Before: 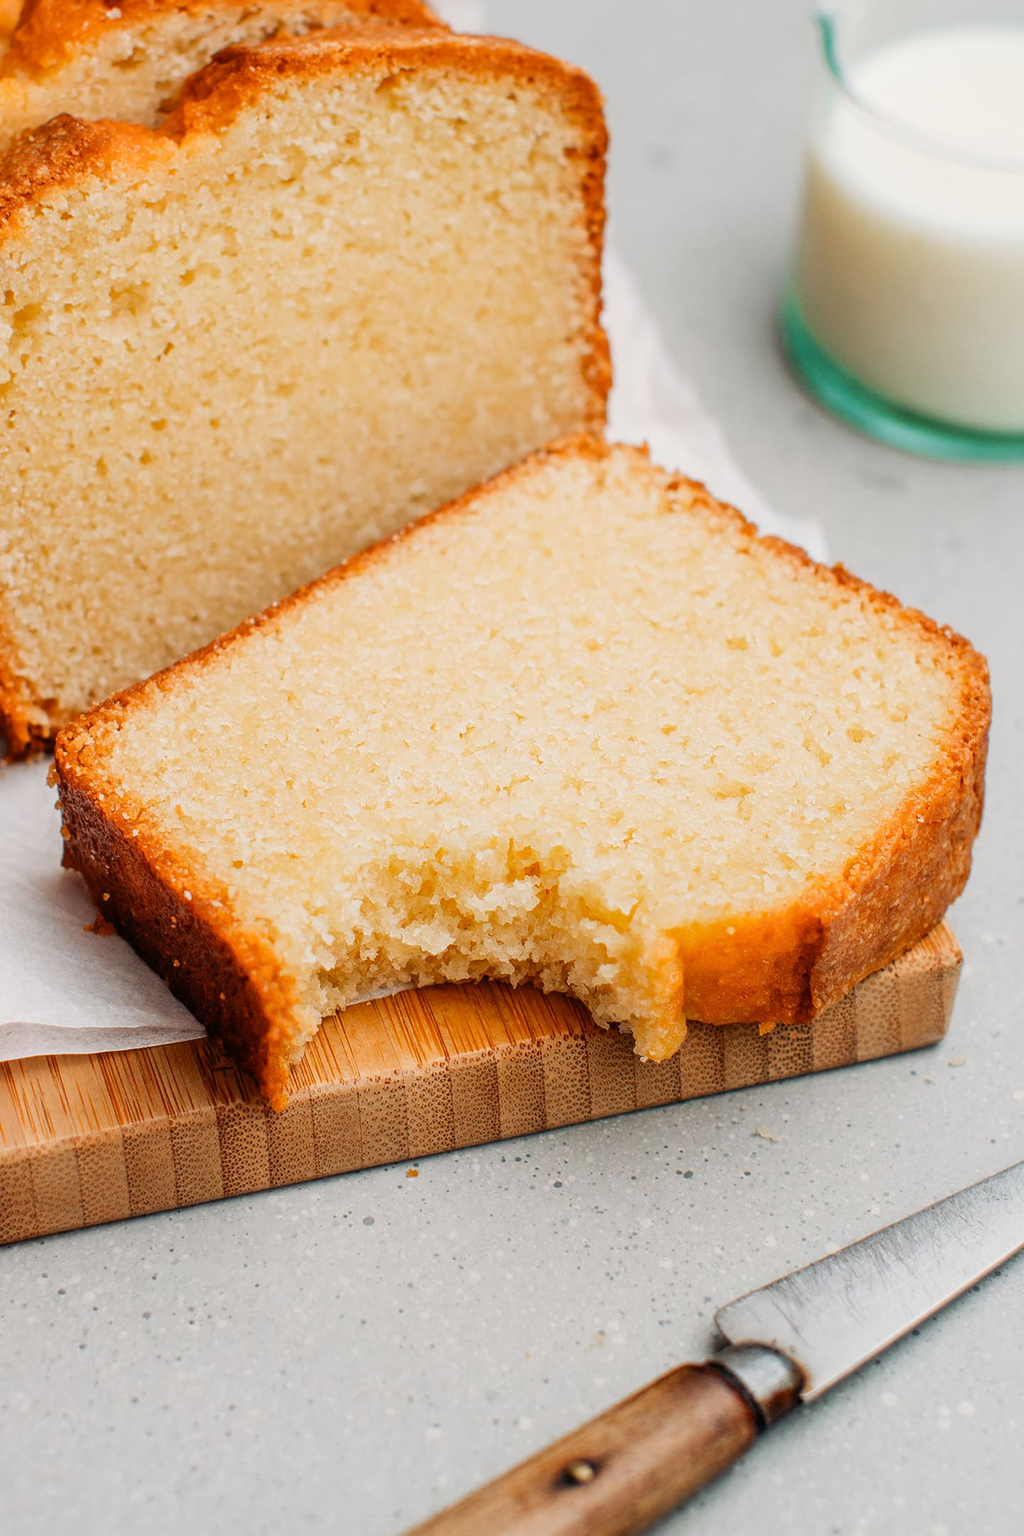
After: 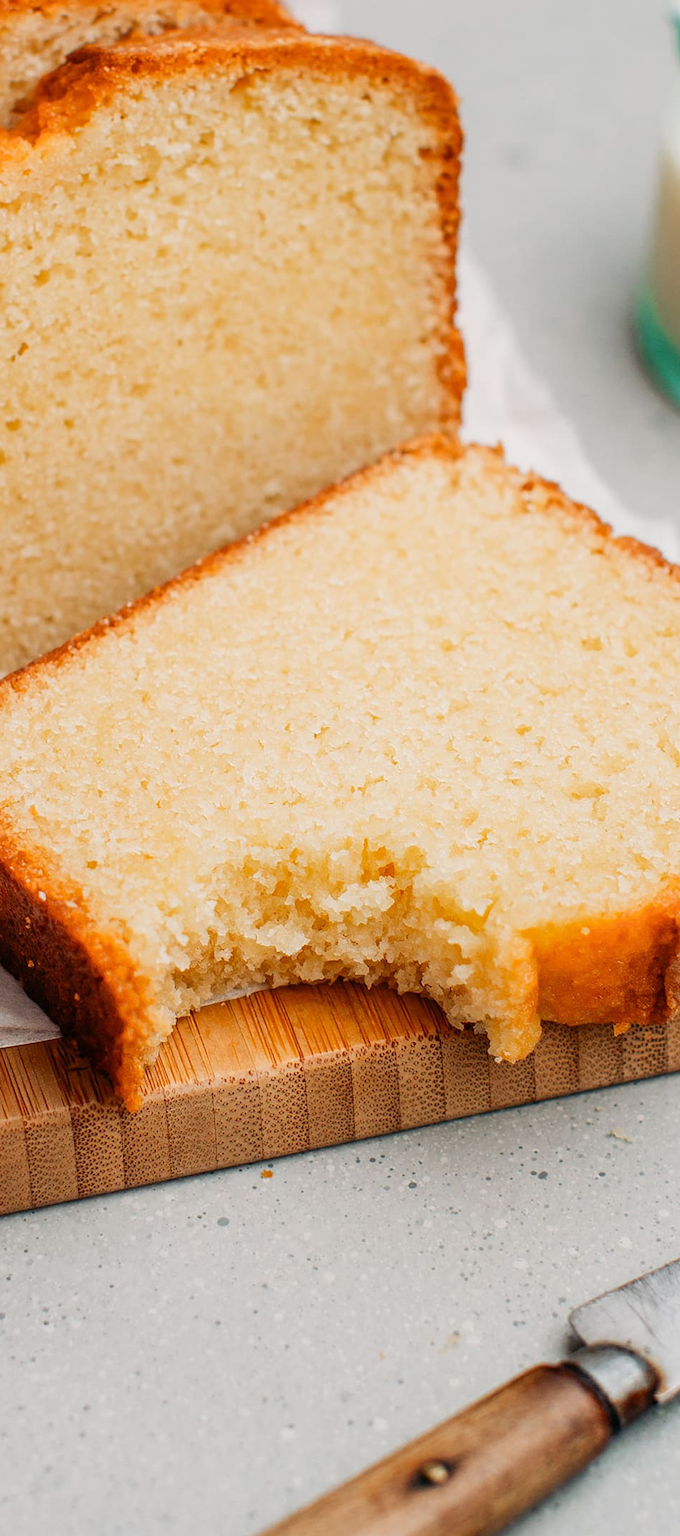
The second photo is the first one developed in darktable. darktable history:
crop and rotate: left 14.292%, right 19.184%
